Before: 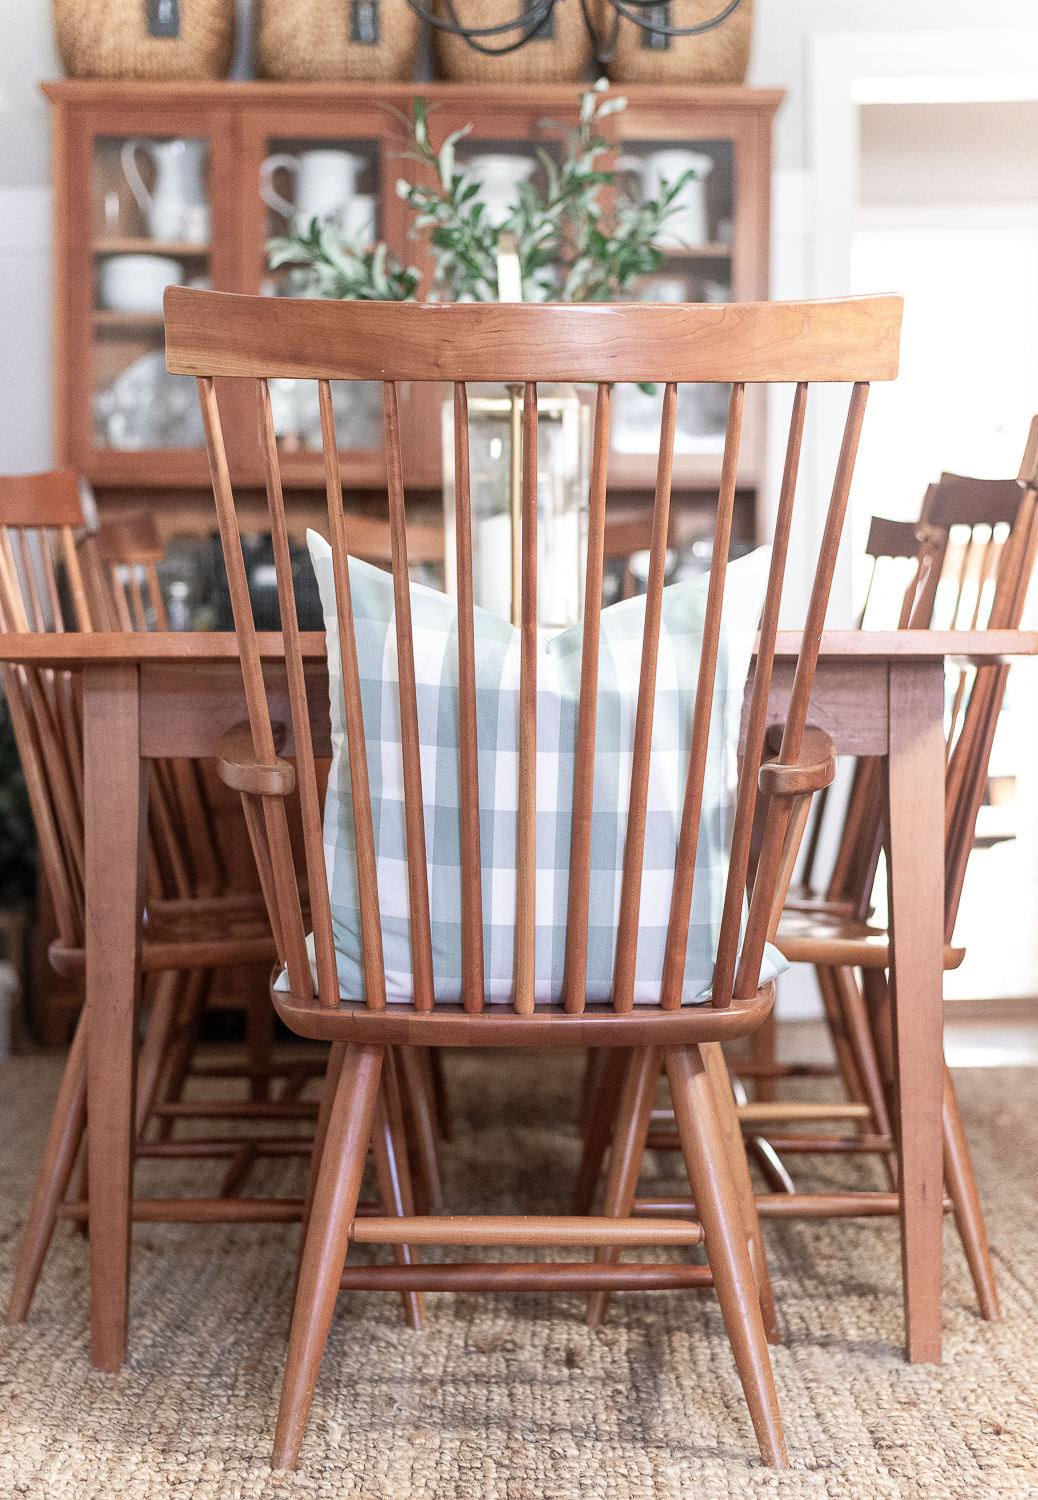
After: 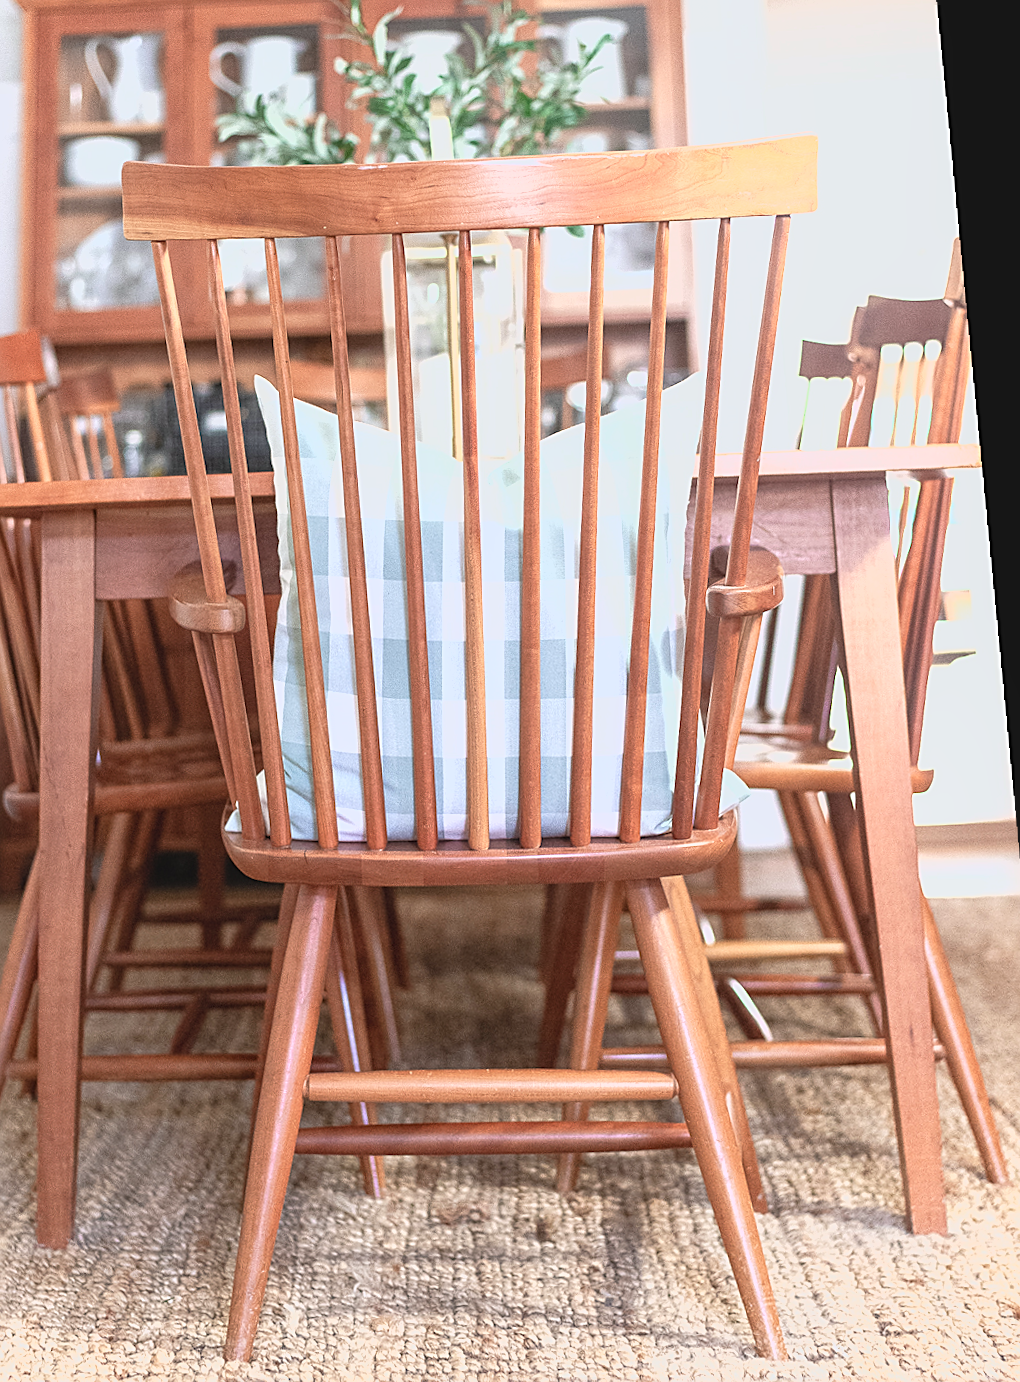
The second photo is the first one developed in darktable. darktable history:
lowpass: radius 0.1, contrast 0.85, saturation 1.1, unbound 0
local contrast: highlights 100%, shadows 100%, detail 120%, midtone range 0.2
crop and rotate: angle 1.96°, left 5.673%, top 5.673%
white balance: red 0.986, blue 1.01
exposure: black level correction 0, exposure 0.7 EV, compensate exposure bias true, compensate highlight preservation false
sharpen: on, module defaults
rotate and perspective: rotation 0.128°, lens shift (vertical) -0.181, lens shift (horizontal) -0.044, shear 0.001, automatic cropping off
